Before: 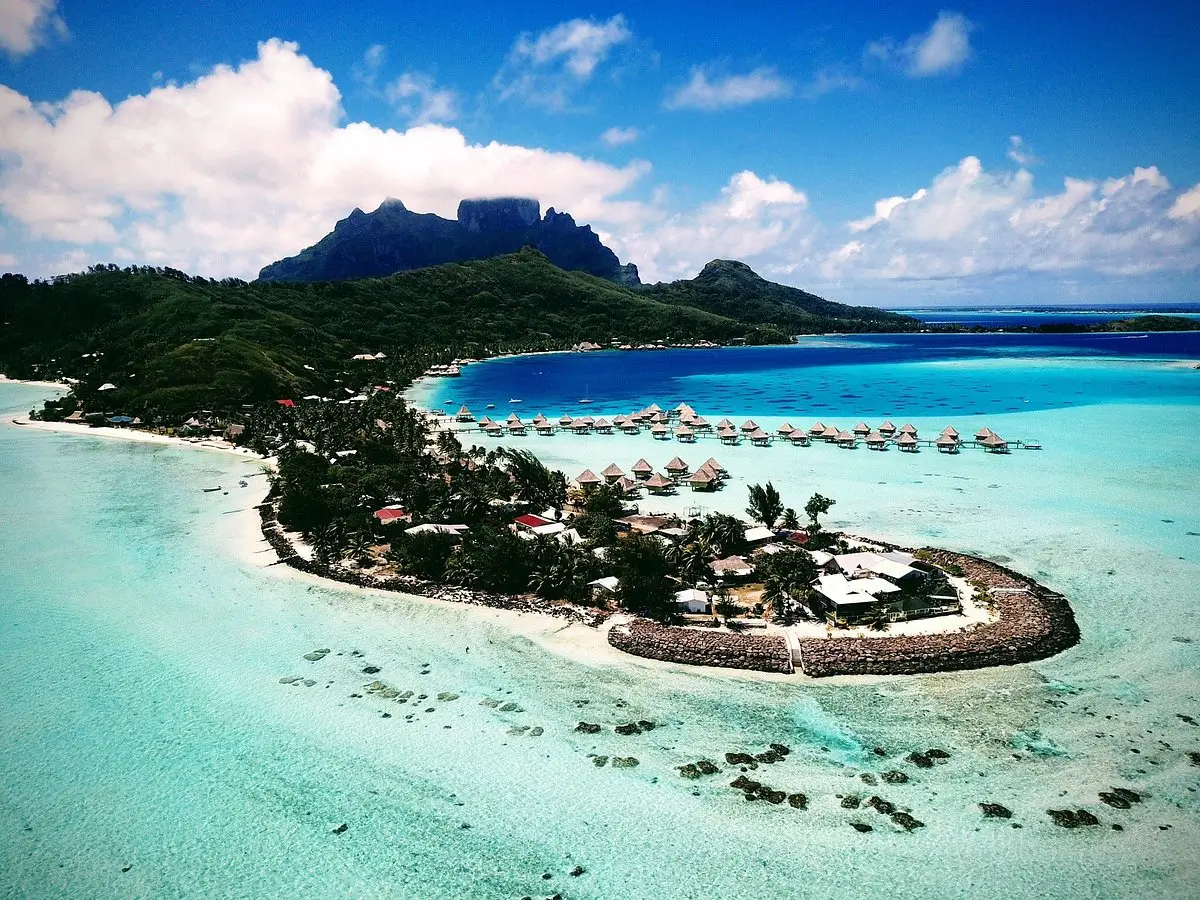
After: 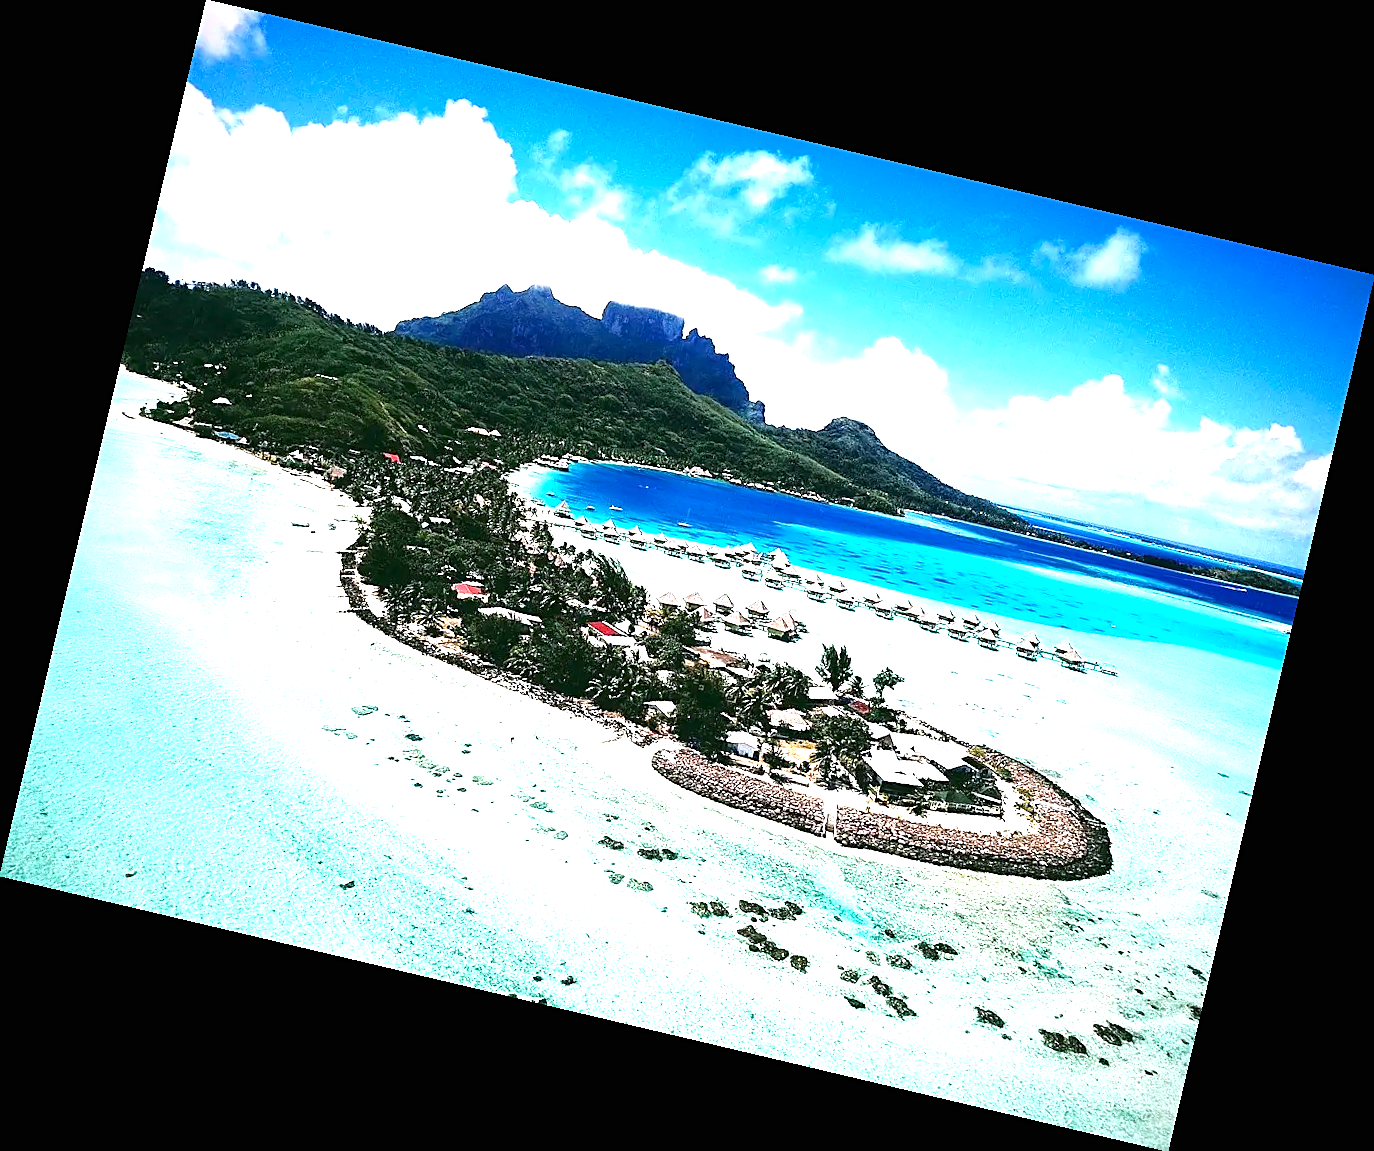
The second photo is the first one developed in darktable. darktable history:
rotate and perspective: rotation 13.27°, automatic cropping off
sharpen: on, module defaults
exposure: black level correction 0, exposure 1.5 EV, compensate exposure bias true, compensate highlight preservation false
color correction: highlights a* -0.137, highlights b* -5.91, shadows a* -0.137, shadows b* -0.137
